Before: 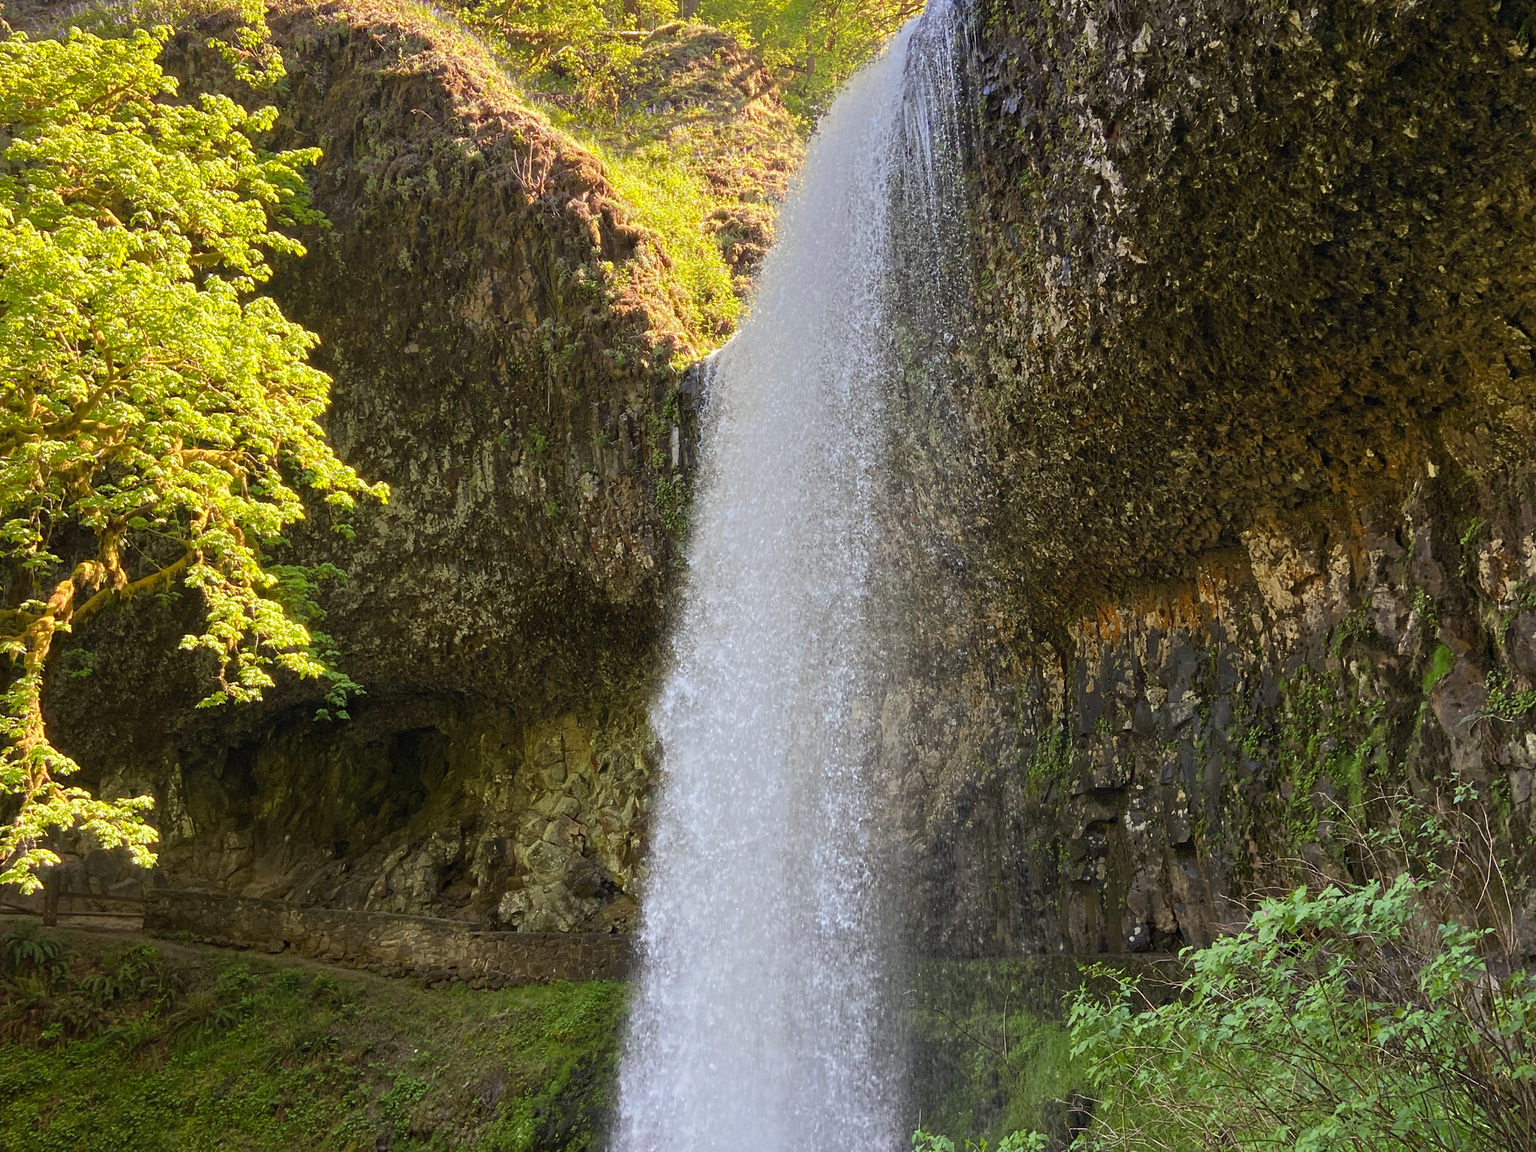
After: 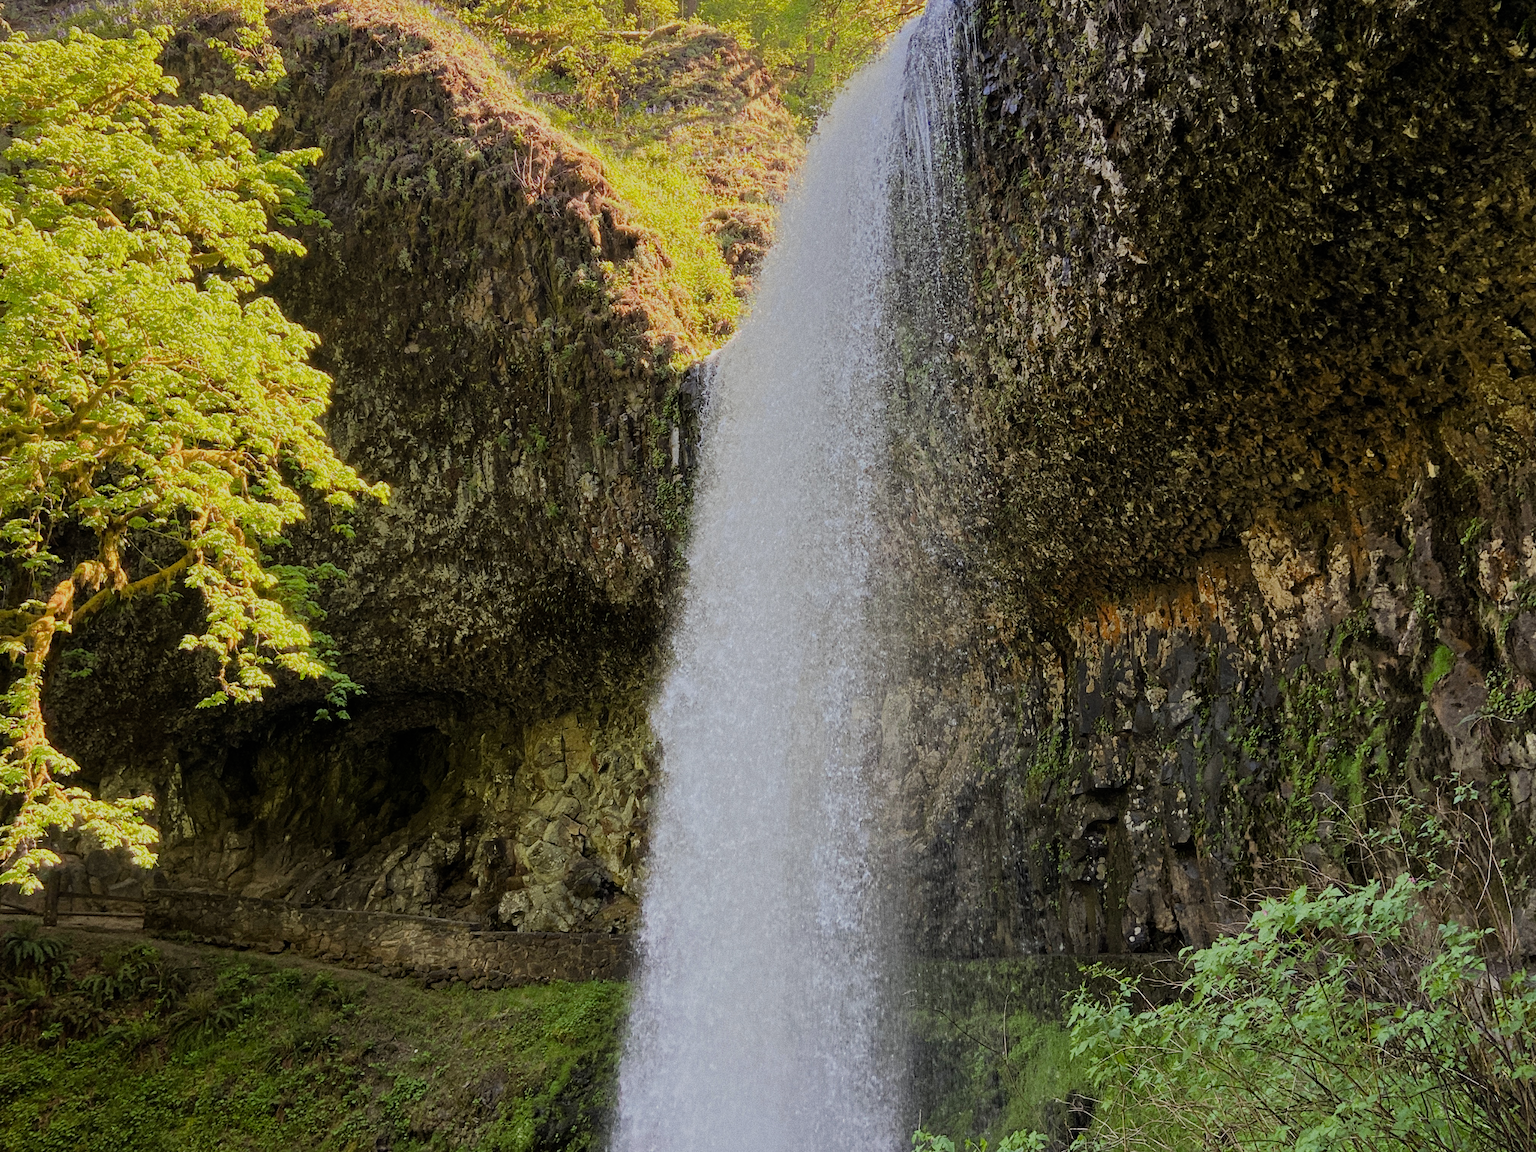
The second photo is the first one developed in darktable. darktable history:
grain: coarseness 0.09 ISO
filmic rgb: black relative exposure -7.15 EV, white relative exposure 5.36 EV, hardness 3.02
